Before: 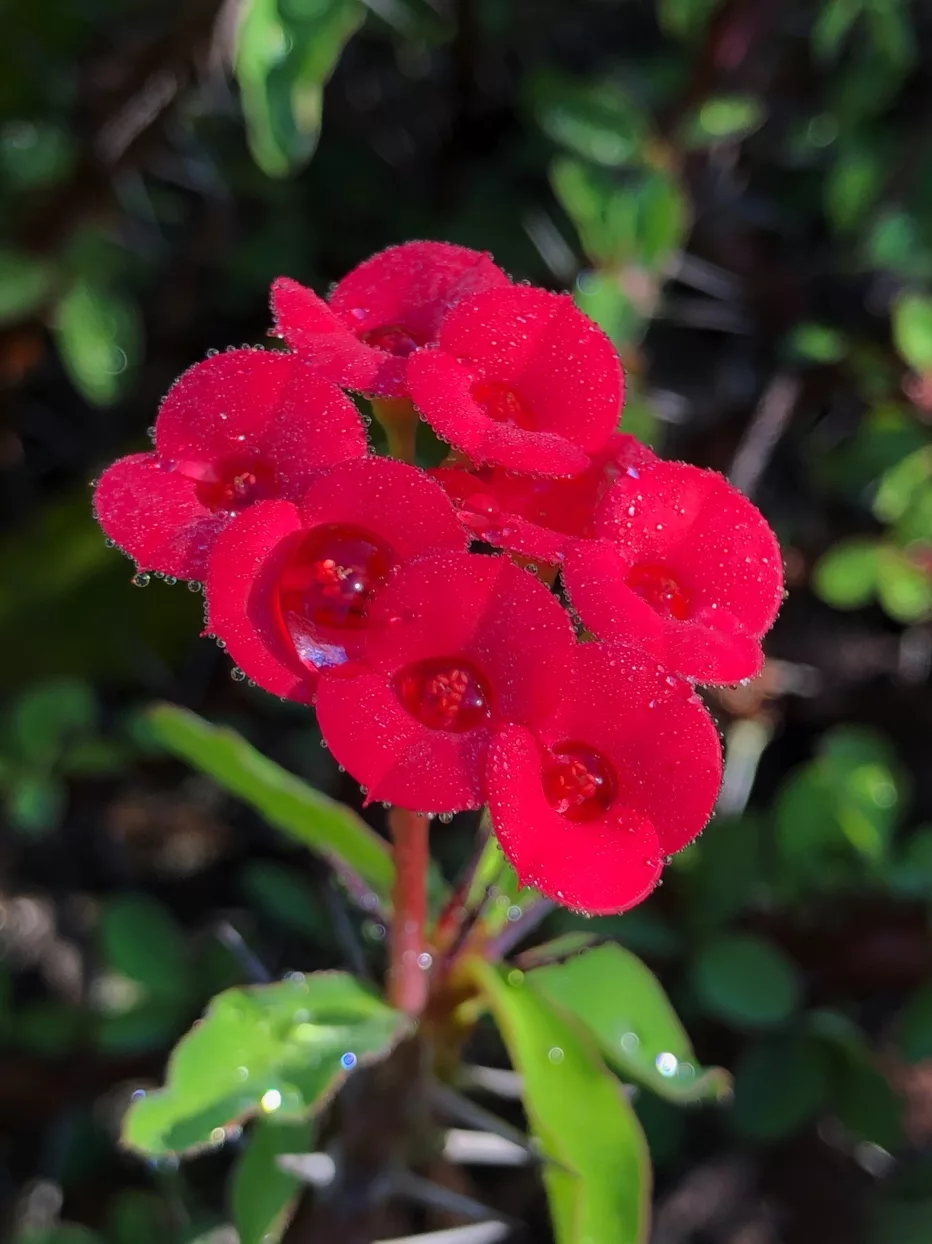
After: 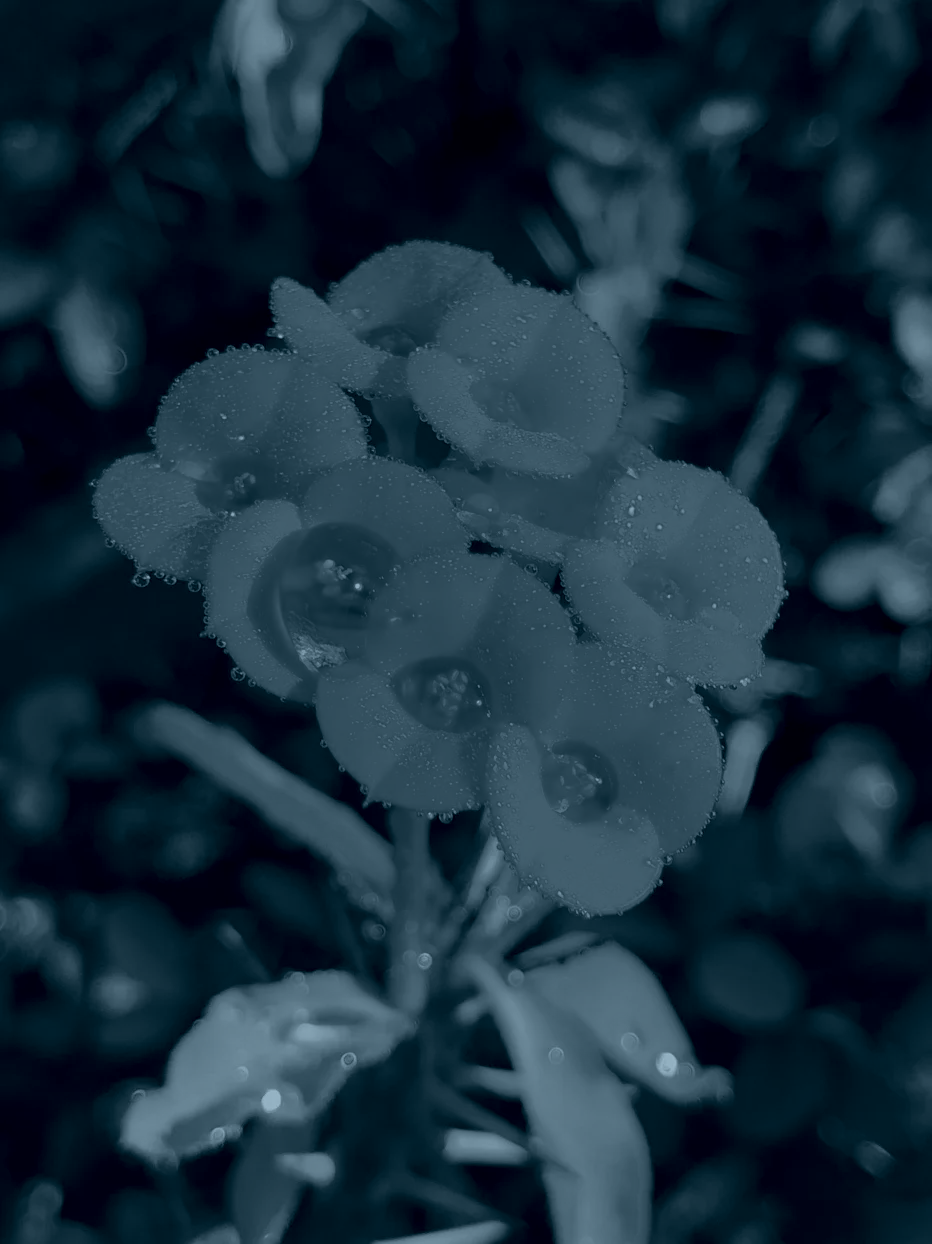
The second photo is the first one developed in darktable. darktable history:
colorize: hue 194.4°, saturation 29%, source mix 61.75%, lightness 3.98%, version 1
exposure: black level correction 0, exposure 1 EV, compensate exposure bias true, compensate highlight preservation false
